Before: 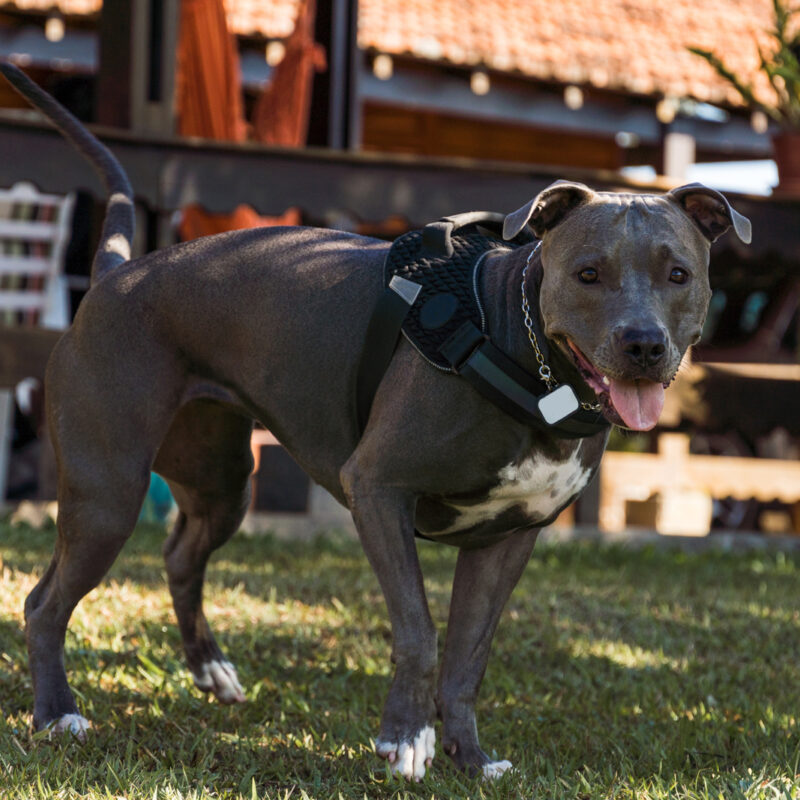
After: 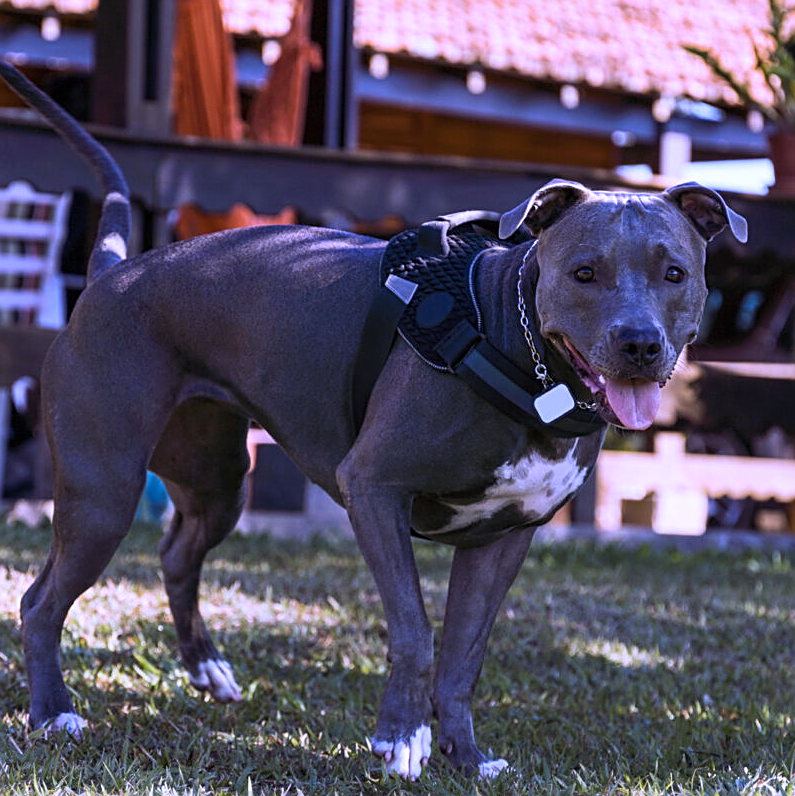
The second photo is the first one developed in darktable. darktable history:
sharpen: on, module defaults
white balance: red 0.98, blue 1.61
crop and rotate: left 0.614%, top 0.179%, bottom 0.309%
